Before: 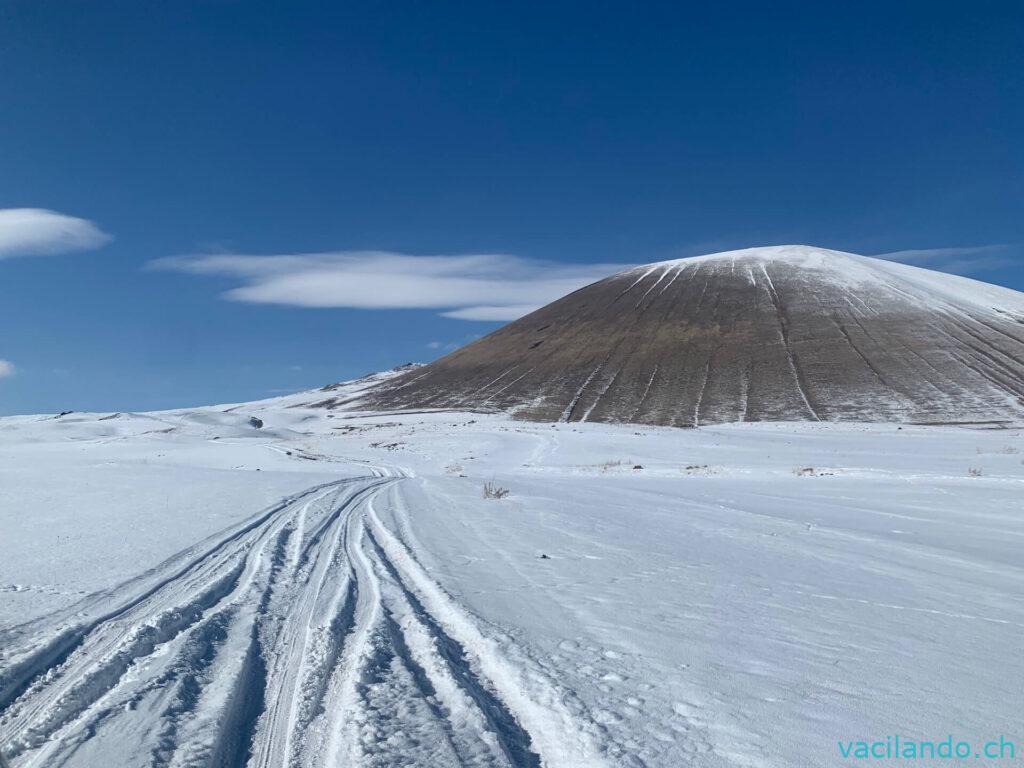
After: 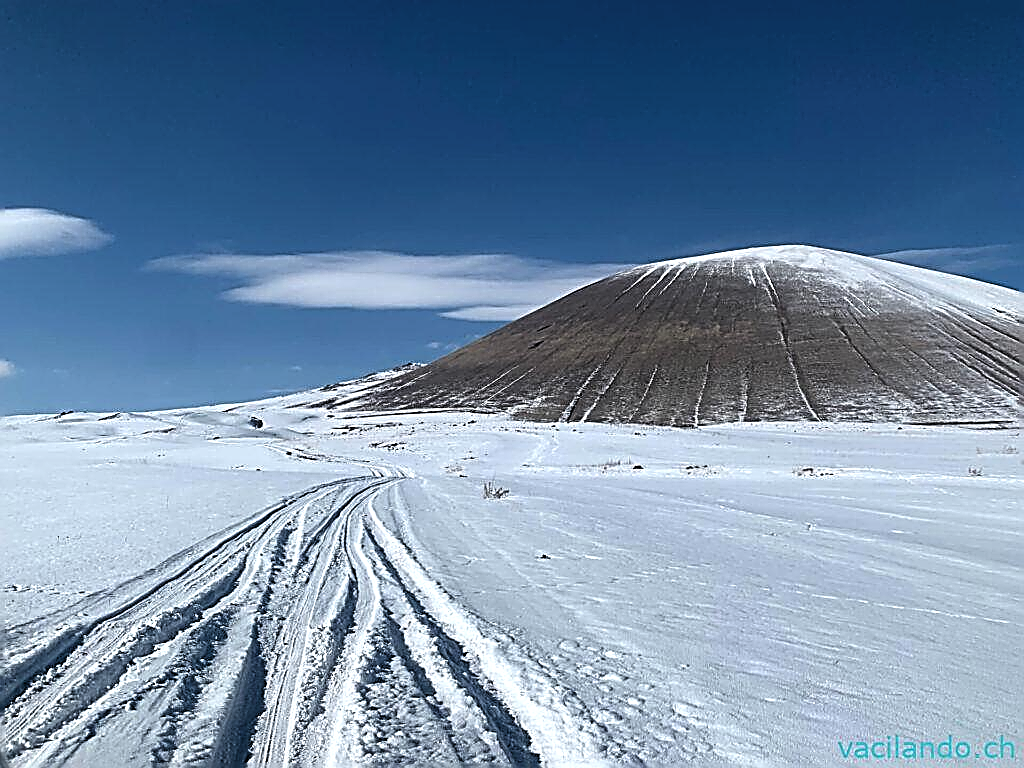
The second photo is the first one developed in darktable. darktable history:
sharpen: amount 1.861
levels: levels [0.052, 0.496, 0.908]
